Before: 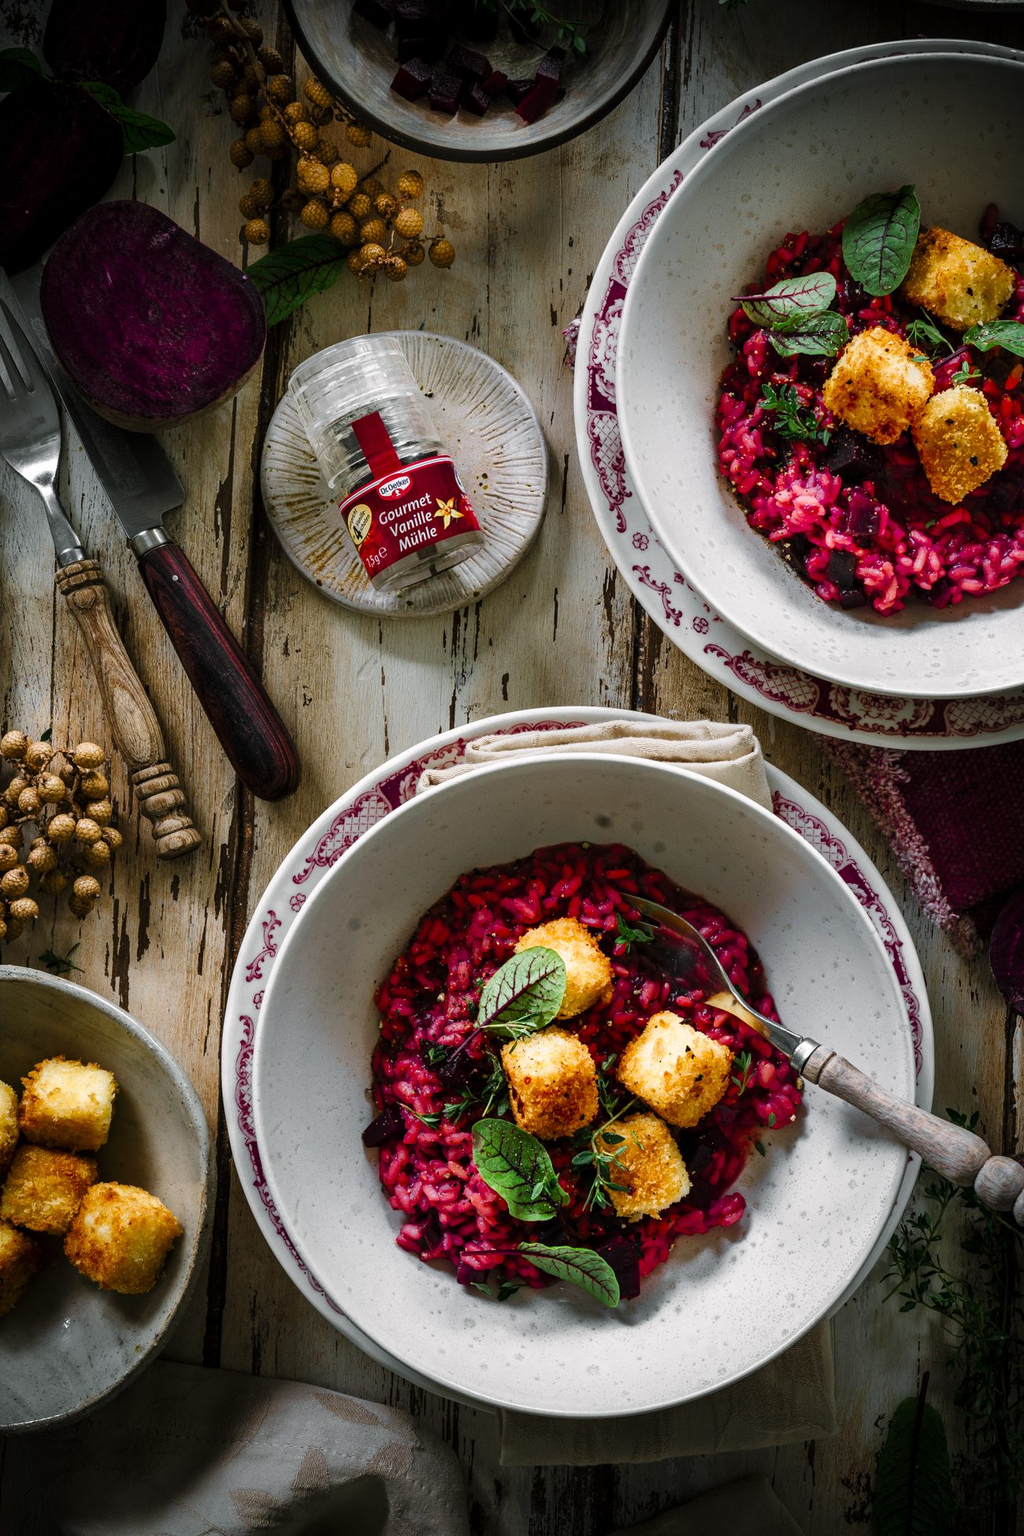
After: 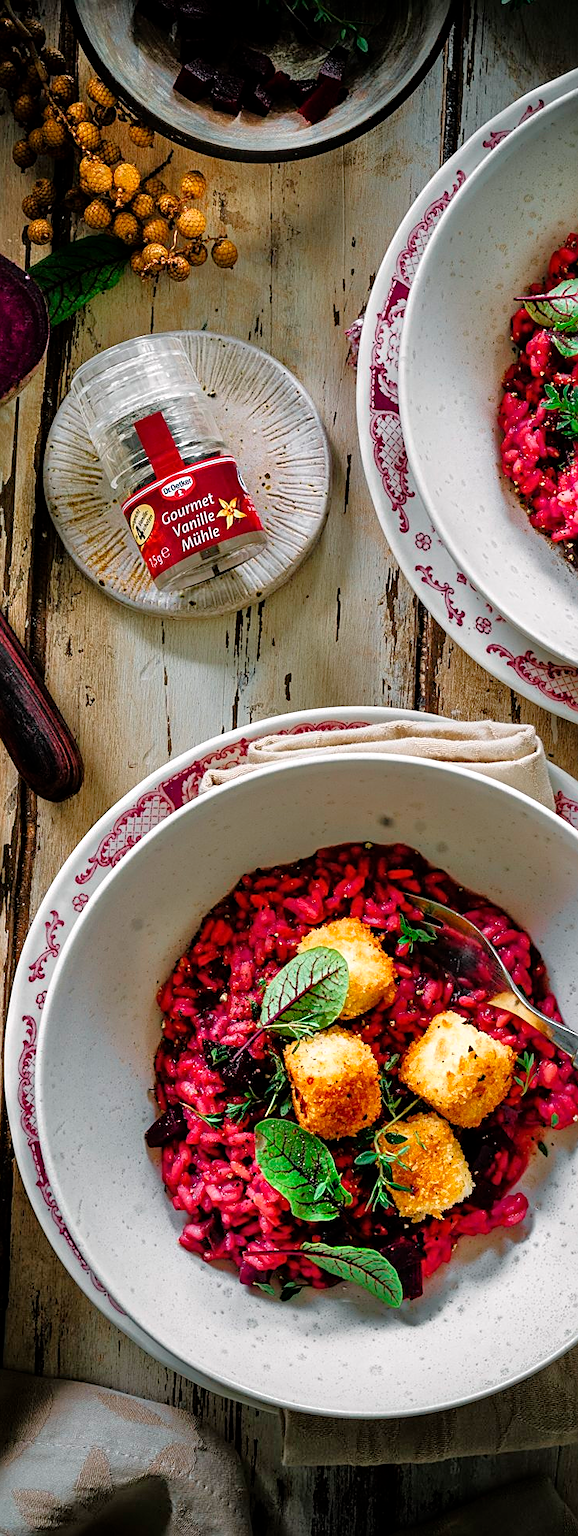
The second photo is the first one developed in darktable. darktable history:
tone equalizer: -7 EV 0.144 EV, -6 EV 0.565 EV, -5 EV 1.11 EV, -4 EV 1.37 EV, -3 EV 1.12 EV, -2 EV 0.6 EV, -1 EV 0.147 EV
crop: left 21.247%, right 22.276%
sharpen: on, module defaults
